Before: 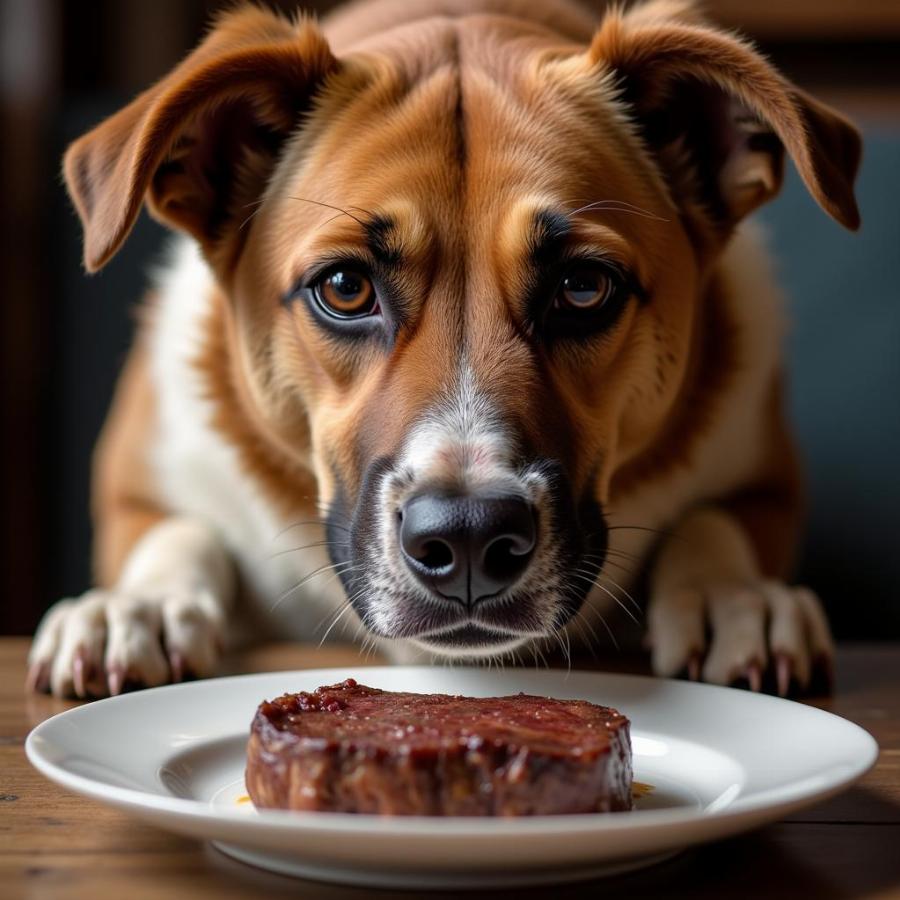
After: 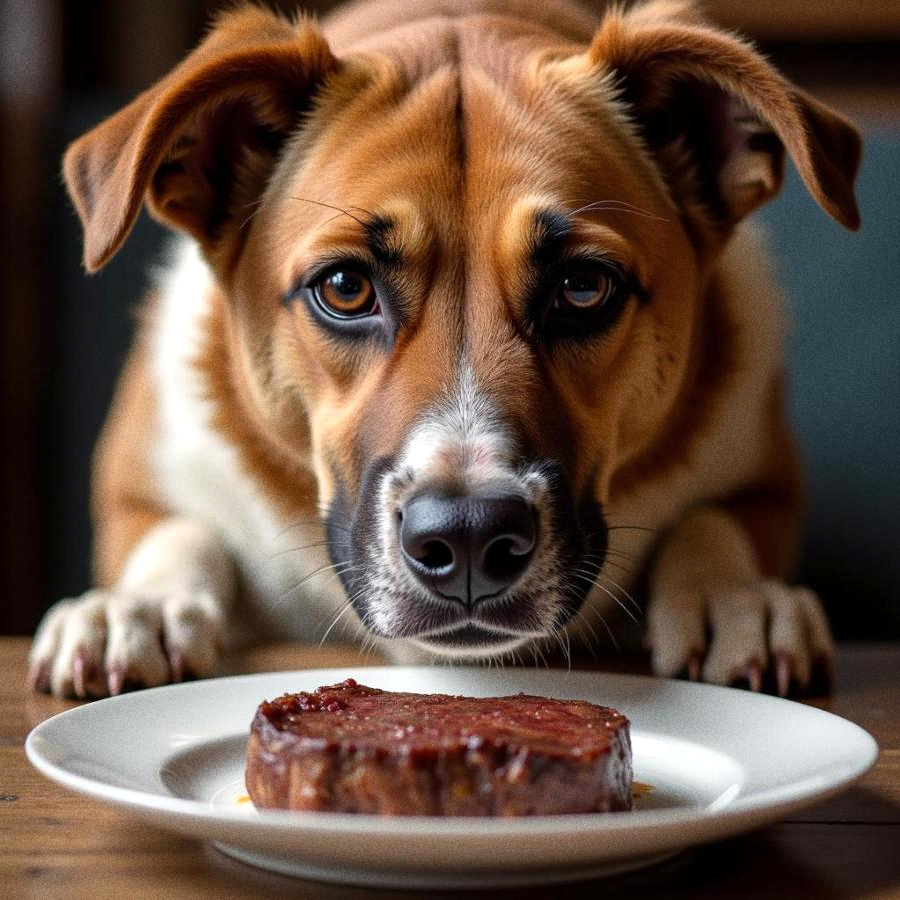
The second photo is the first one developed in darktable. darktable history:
exposure: exposure 0.197 EV, compensate highlight preservation false
grain: coarseness 9.61 ISO, strength 35.62%
